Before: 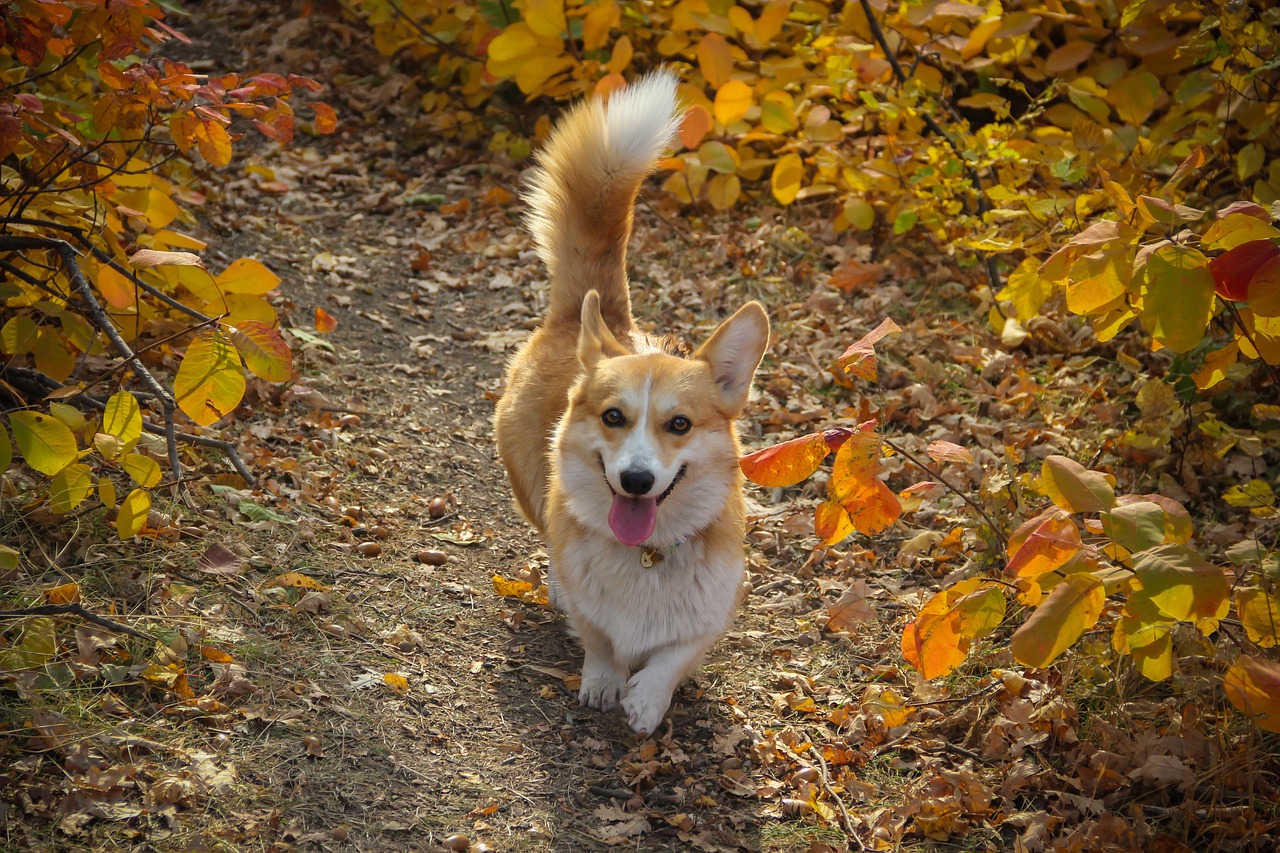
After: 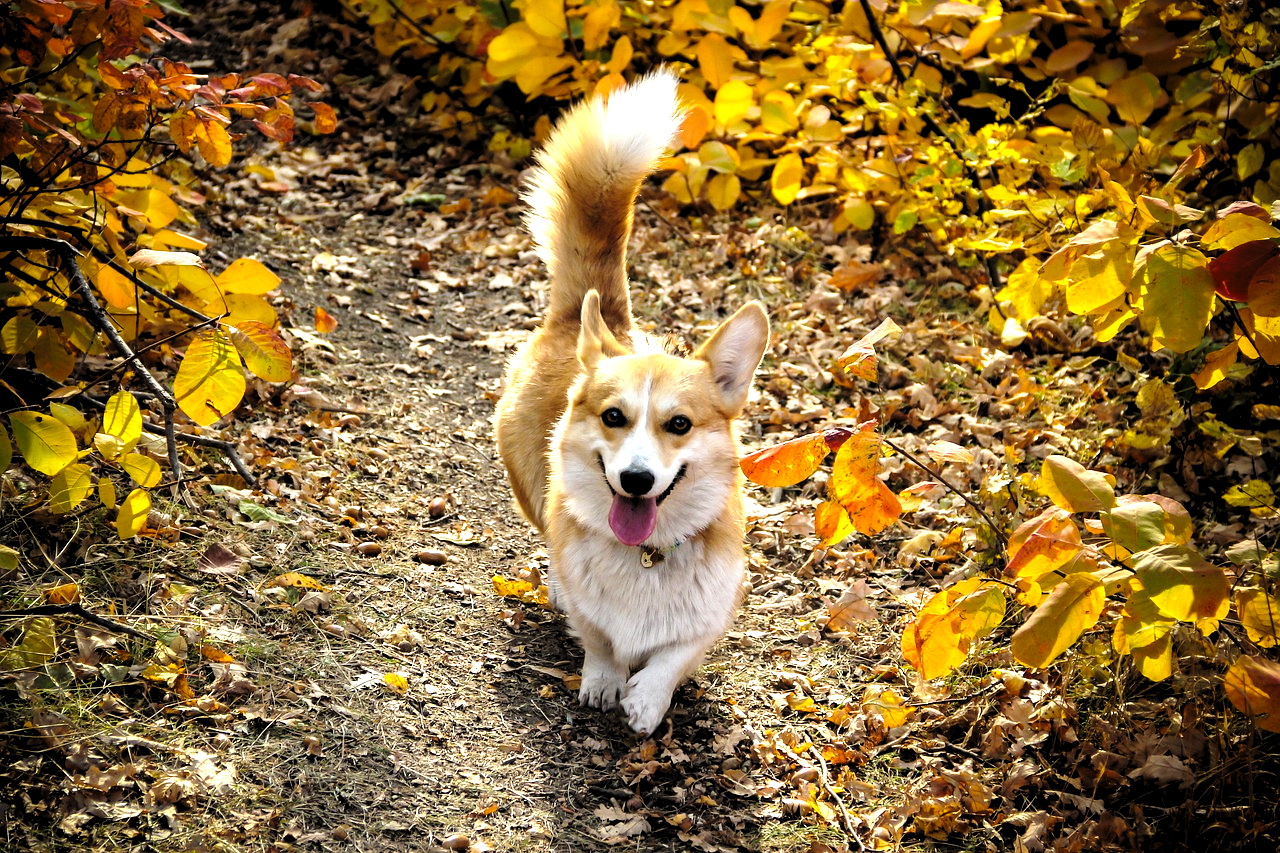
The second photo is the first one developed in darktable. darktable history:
levels: levels [0.129, 0.519, 0.867]
base curve: curves: ch0 [(0, 0) (0.028, 0.03) (0.121, 0.232) (0.46, 0.748) (0.859, 0.968) (1, 1)], preserve colors none
